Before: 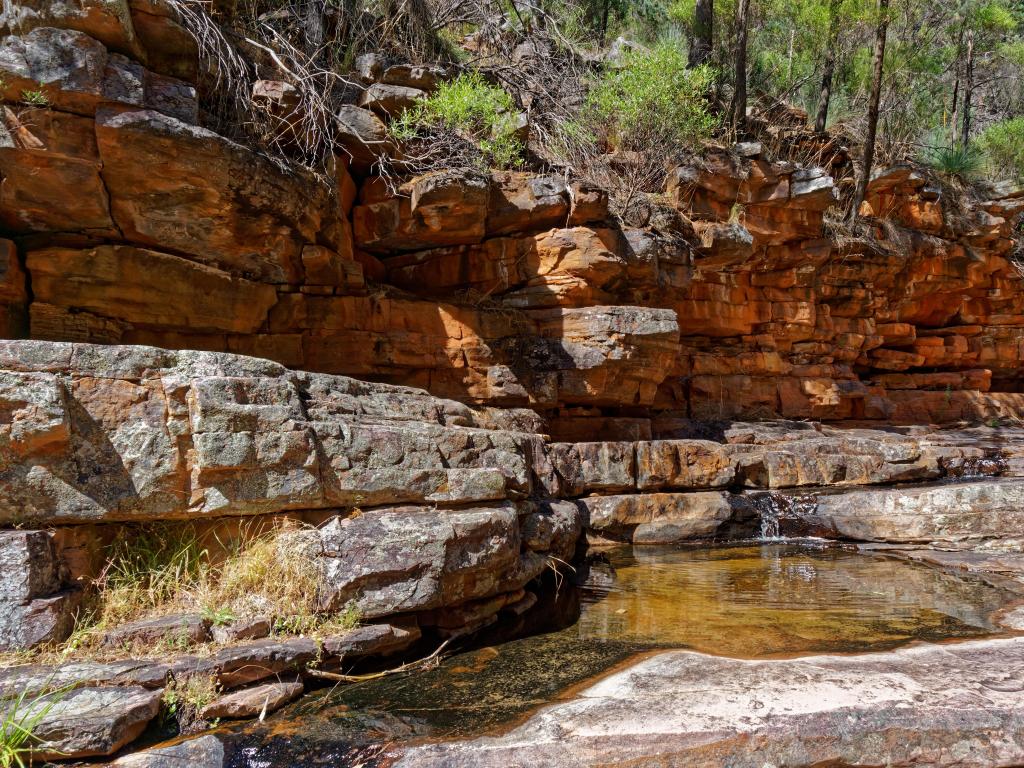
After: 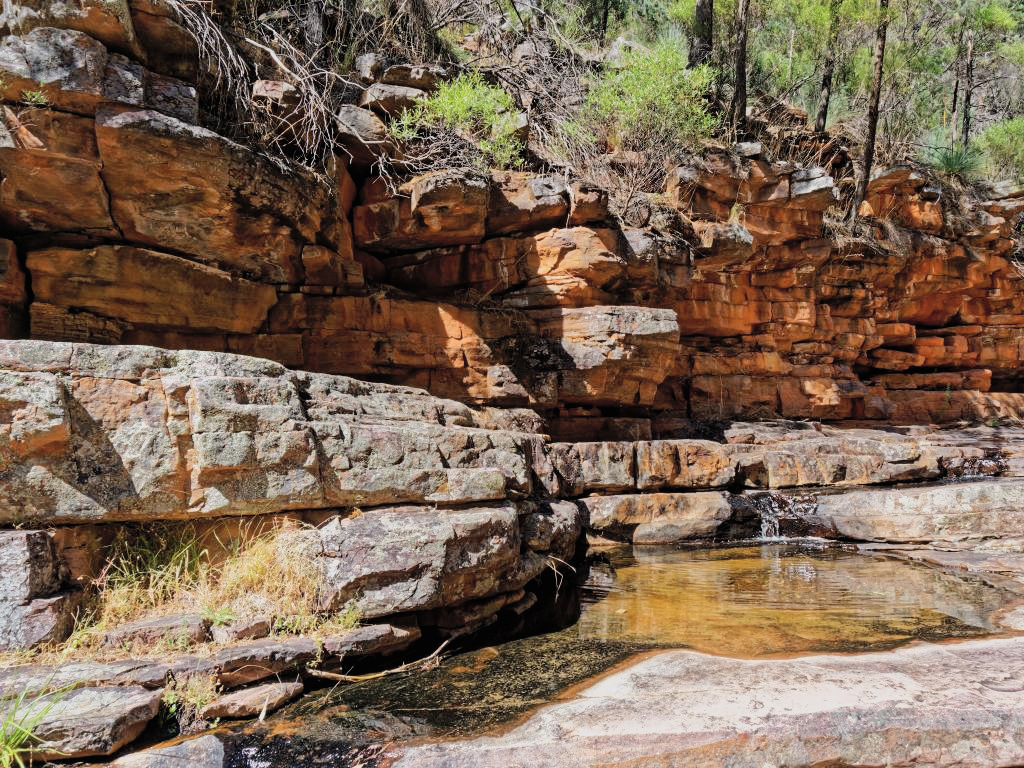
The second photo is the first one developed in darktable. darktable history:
filmic rgb: black relative exposure -7.65 EV, white relative exposure 4.56 EV, threshold 2.99 EV, hardness 3.61, enable highlight reconstruction true
contrast brightness saturation: contrast 0.141, brightness 0.229
